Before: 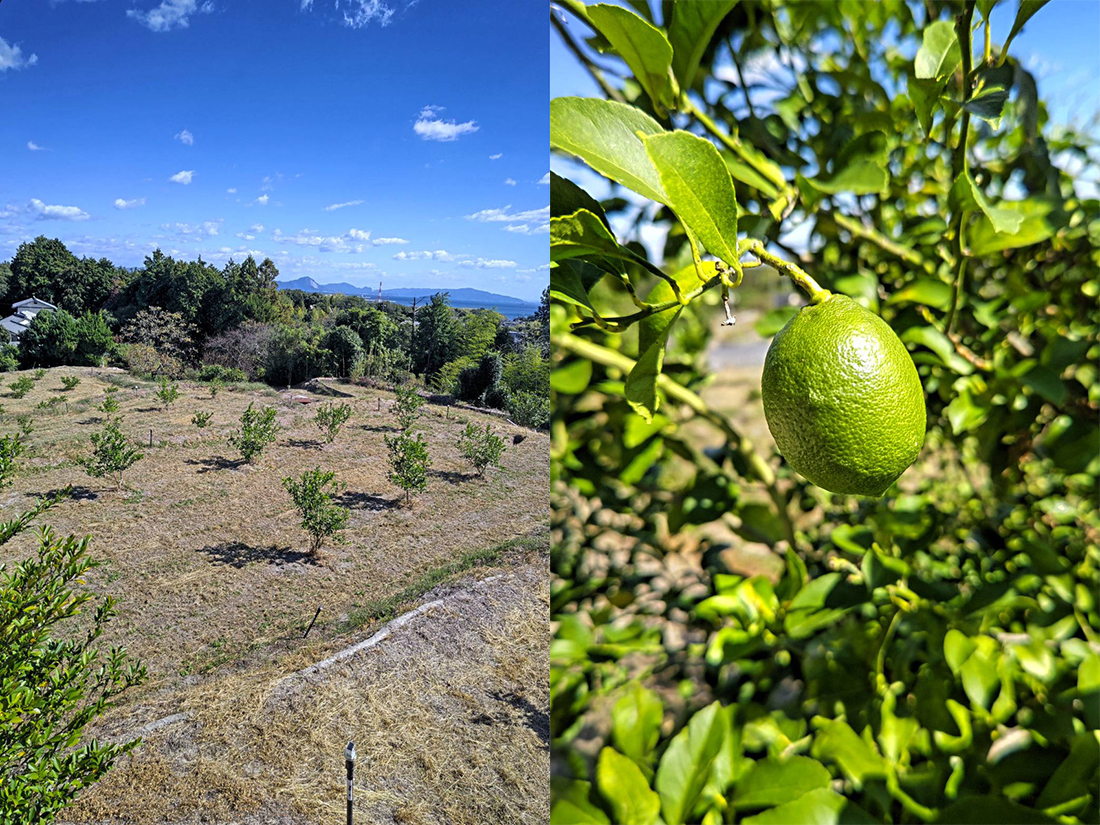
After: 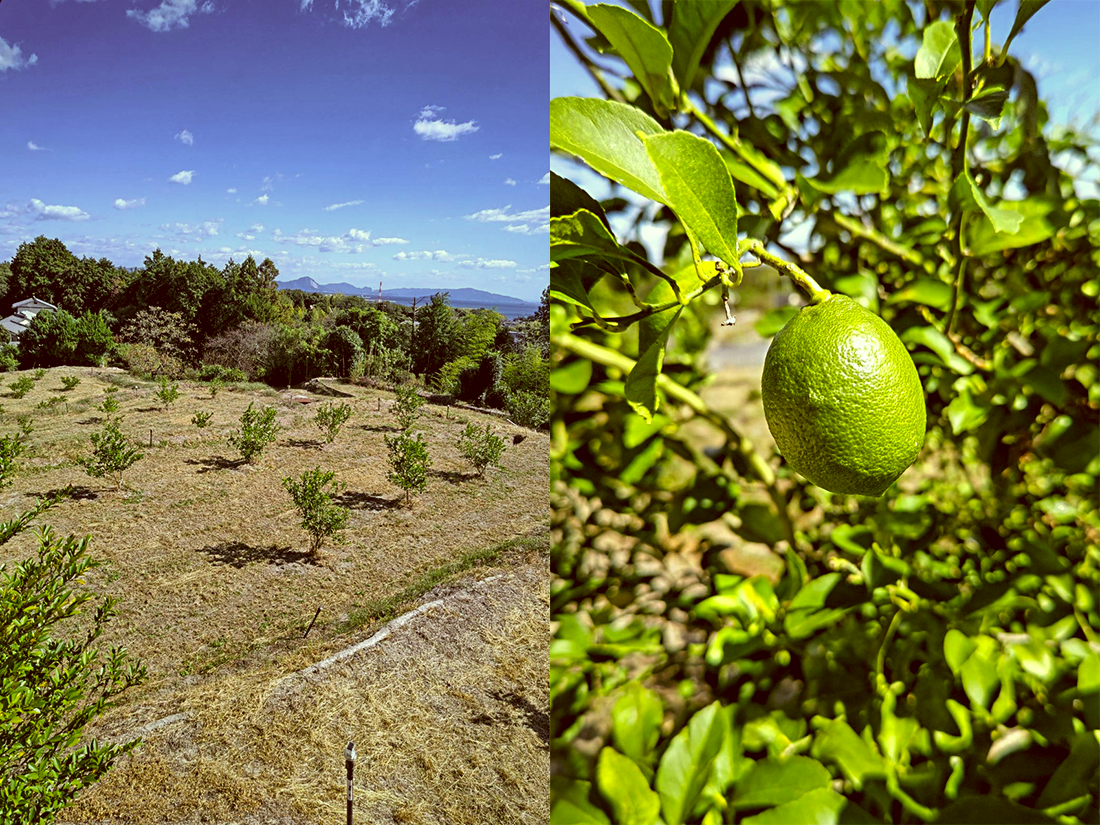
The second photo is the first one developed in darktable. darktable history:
local contrast: mode bilateral grid, contrast 20, coarseness 50, detail 120%, midtone range 0.2
color correction: highlights a* -5.94, highlights b* 9.48, shadows a* 10.12, shadows b* 23.94
